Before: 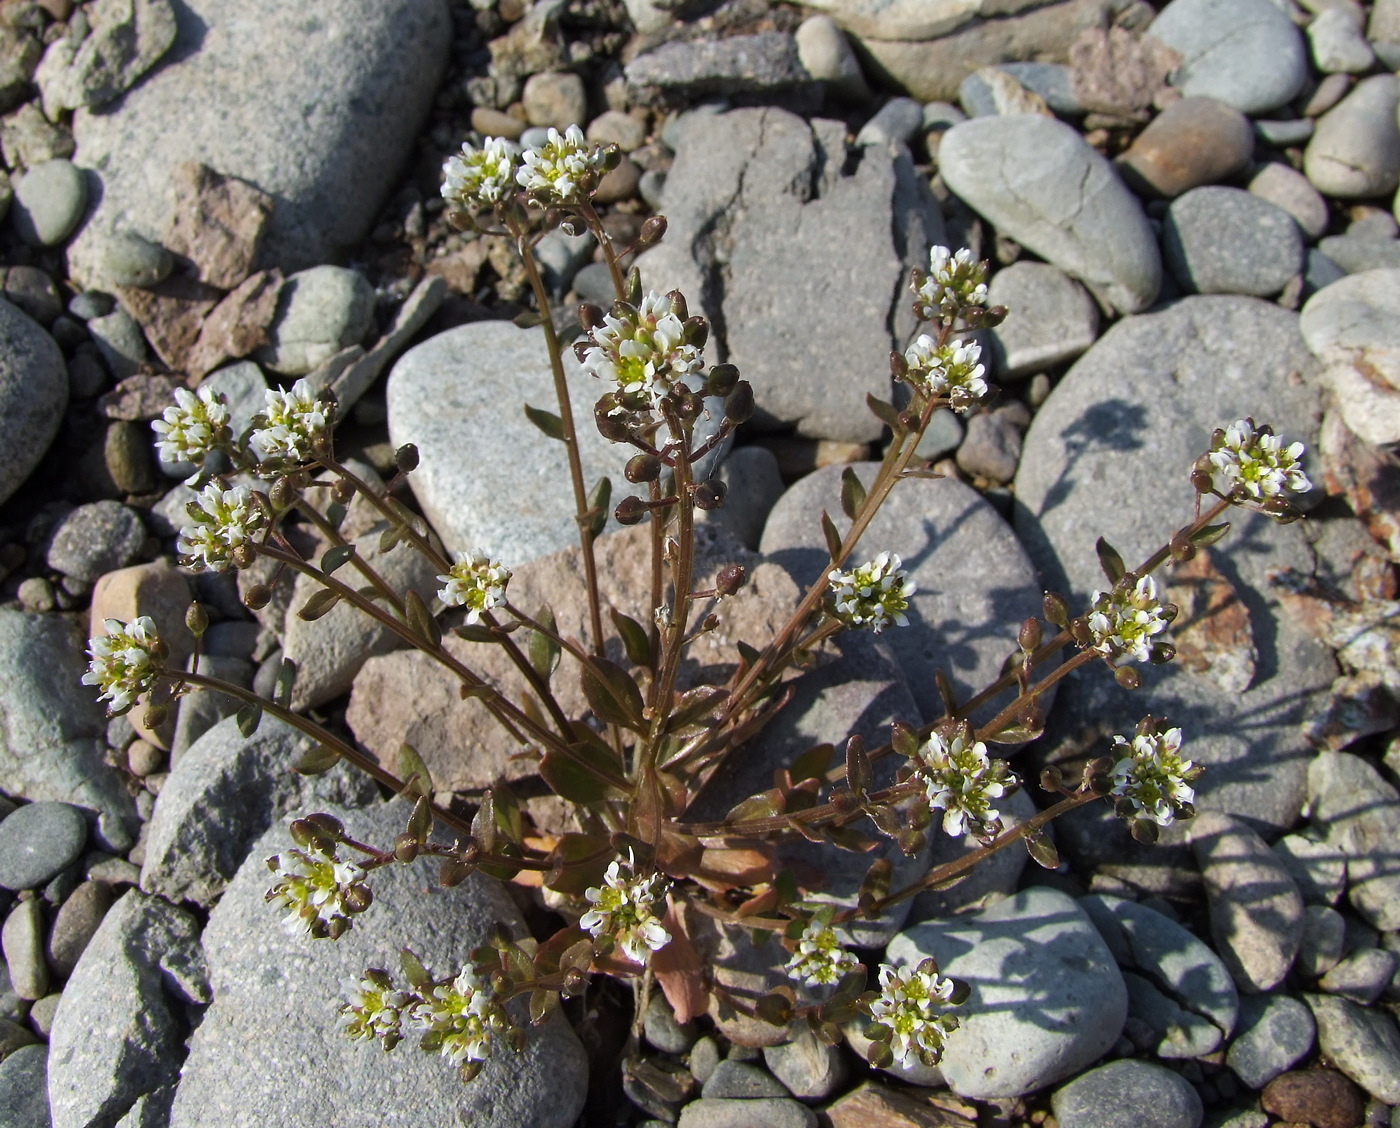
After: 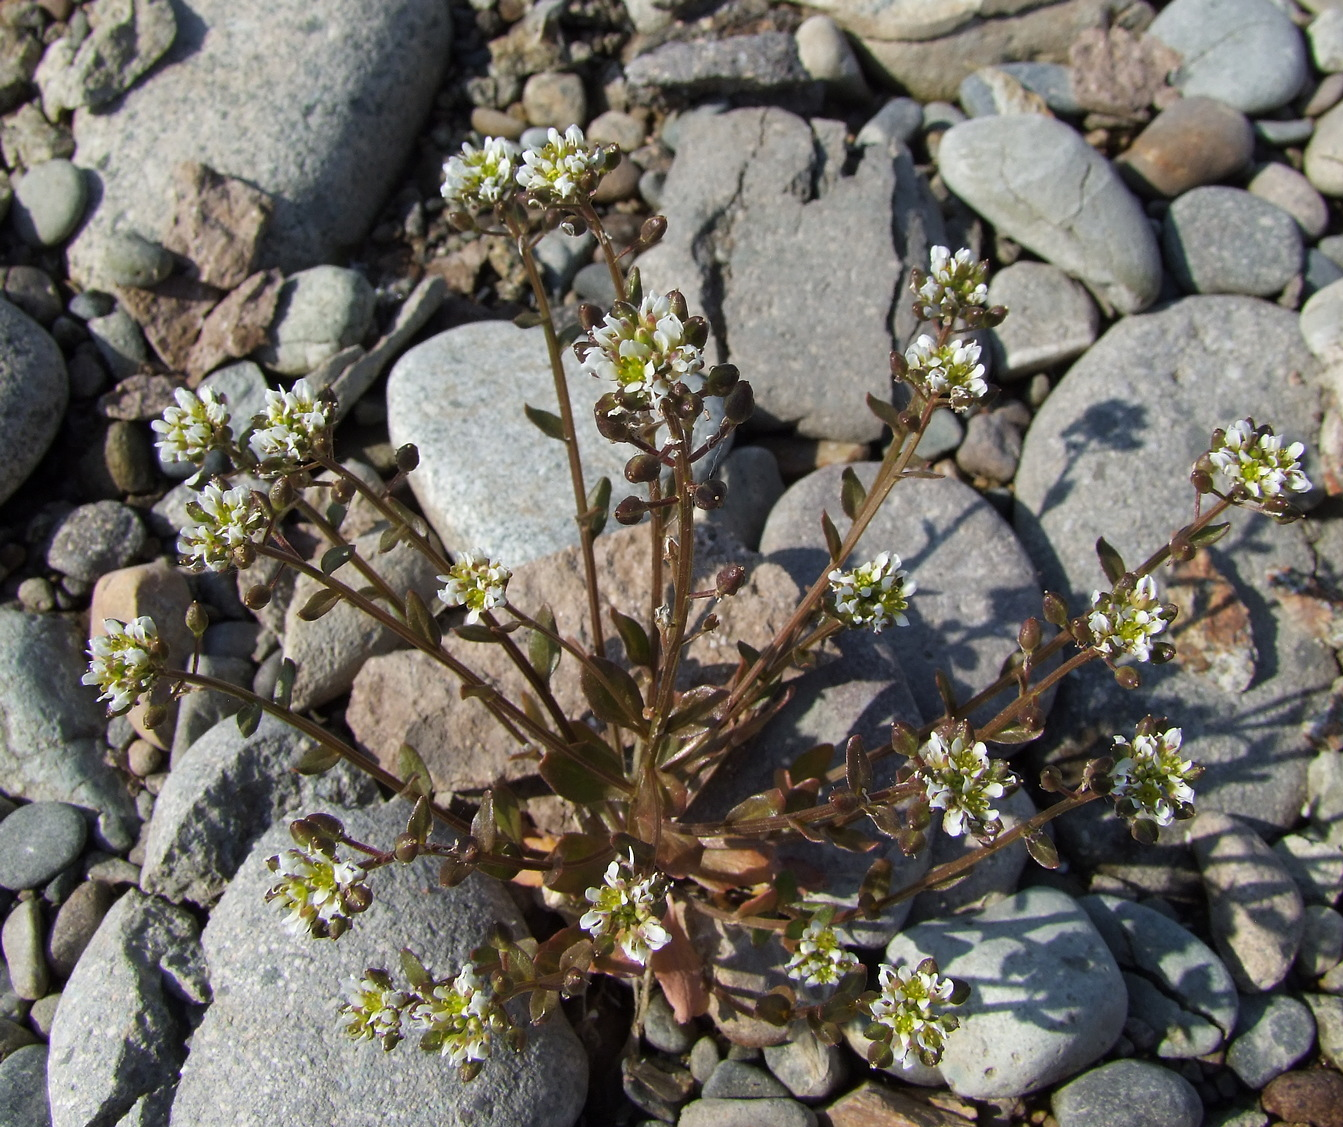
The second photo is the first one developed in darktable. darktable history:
crop: right 4.056%, bottom 0.038%
